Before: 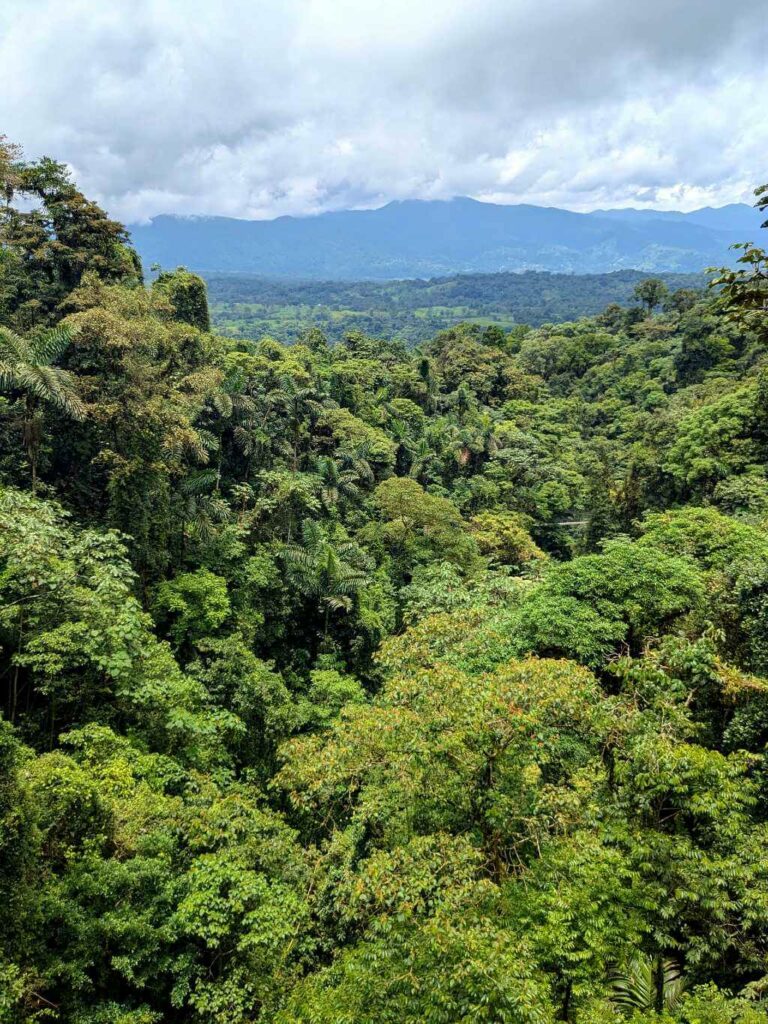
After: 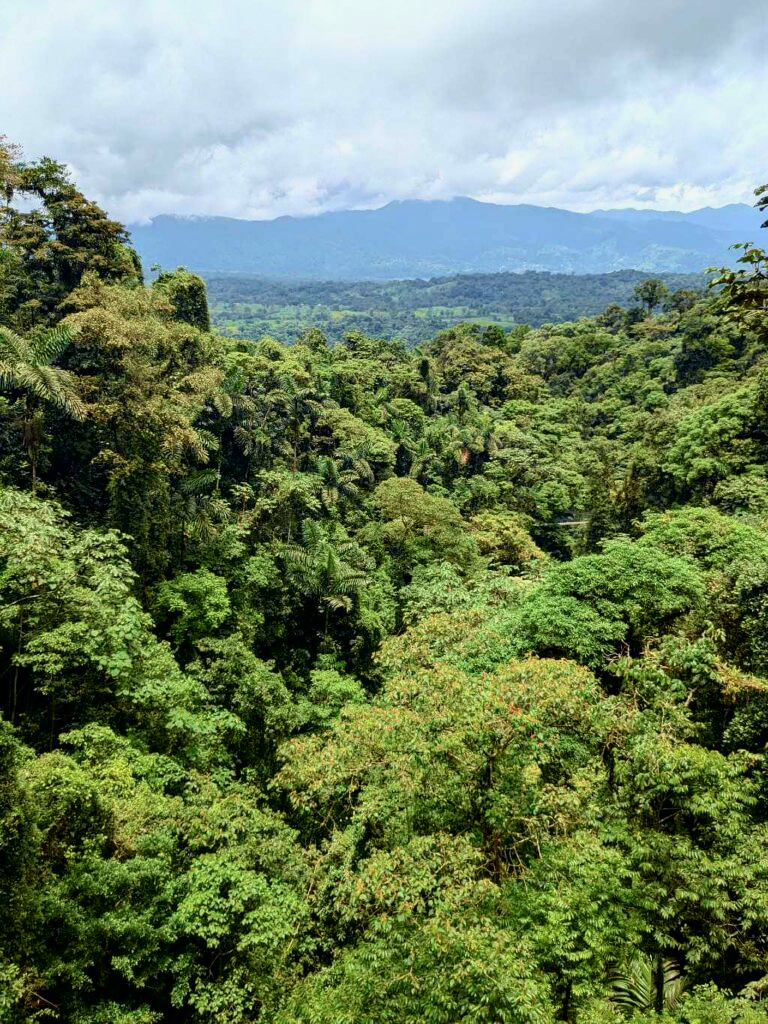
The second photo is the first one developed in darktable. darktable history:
tone curve: curves: ch0 [(0, 0) (0.058, 0.027) (0.214, 0.183) (0.304, 0.288) (0.522, 0.549) (0.658, 0.7) (0.741, 0.775) (0.844, 0.866) (0.986, 0.957)]; ch1 [(0, 0) (0.172, 0.123) (0.312, 0.296) (0.437, 0.429) (0.471, 0.469) (0.502, 0.5) (0.513, 0.515) (0.572, 0.603) (0.617, 0.653) (0.68, 0.724) (0.889, 0.924) (1, 1)]; ch2 [(0, 0) (0.411, 0.424) (0.489, 0.49) (0.502, 0.5) (0.517, 0.519) (0.549, 0.578) (0.604, 0.628) (0.693, 0.686) (1, 1)], color space Lab, independent channels, preserve colors none
